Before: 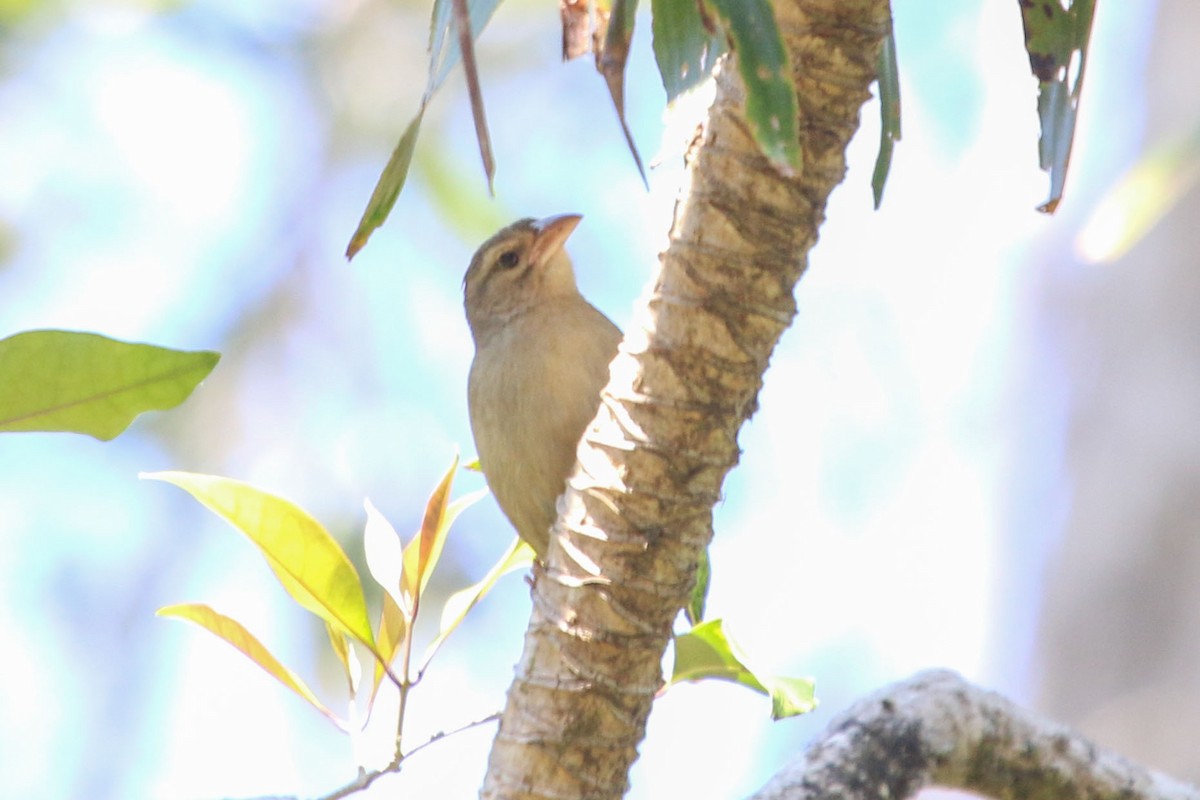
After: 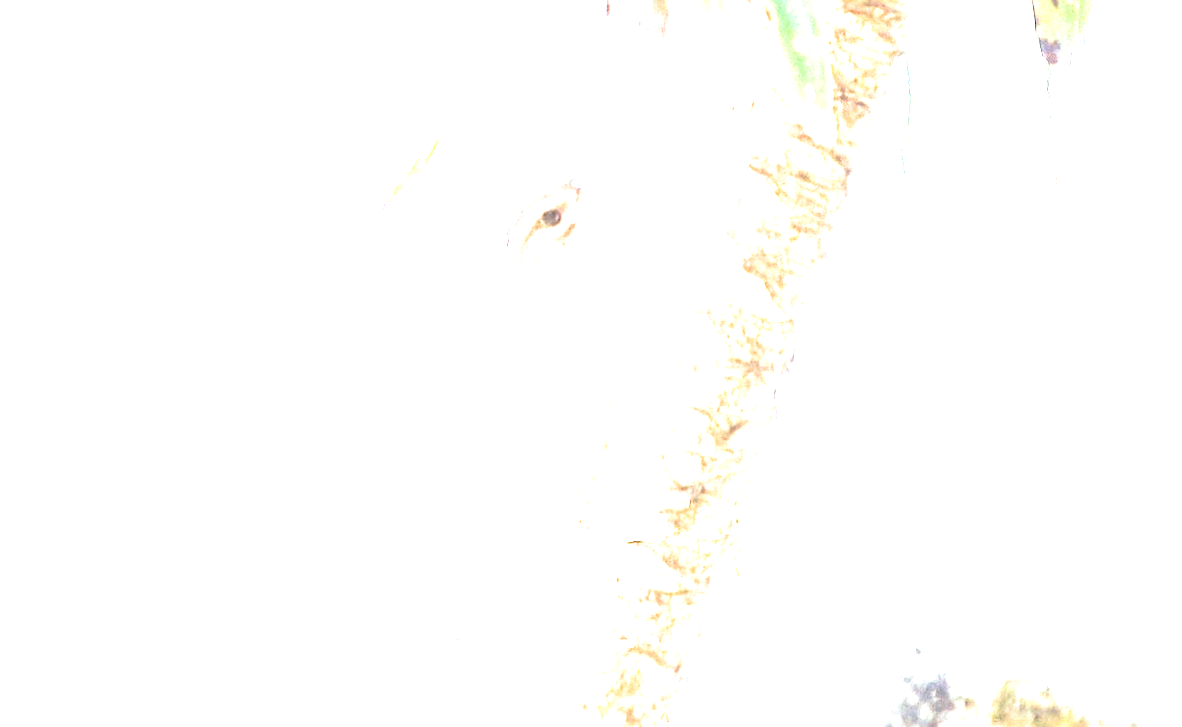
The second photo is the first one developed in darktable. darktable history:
local contrast: mode bilateral grid, contrast 20, coarseness 50, detail 120%, midtone range 0.2
rotate and perspective: rotation -0.013°, lens shift (vertical) -0.027, lens shift (horizontal) 0.178, crop left 0.016, crop right 0.989, crop top 0.082, crop bottom 0.918
contrast brightness saturation: contrast 0.14
split-toning: shadows › hue 37.98°, highlights › hue 185.58°, balance -55.261
exposure: exposure 3 EV, compensate highlight preservation false
sharpen: on, module defaults
